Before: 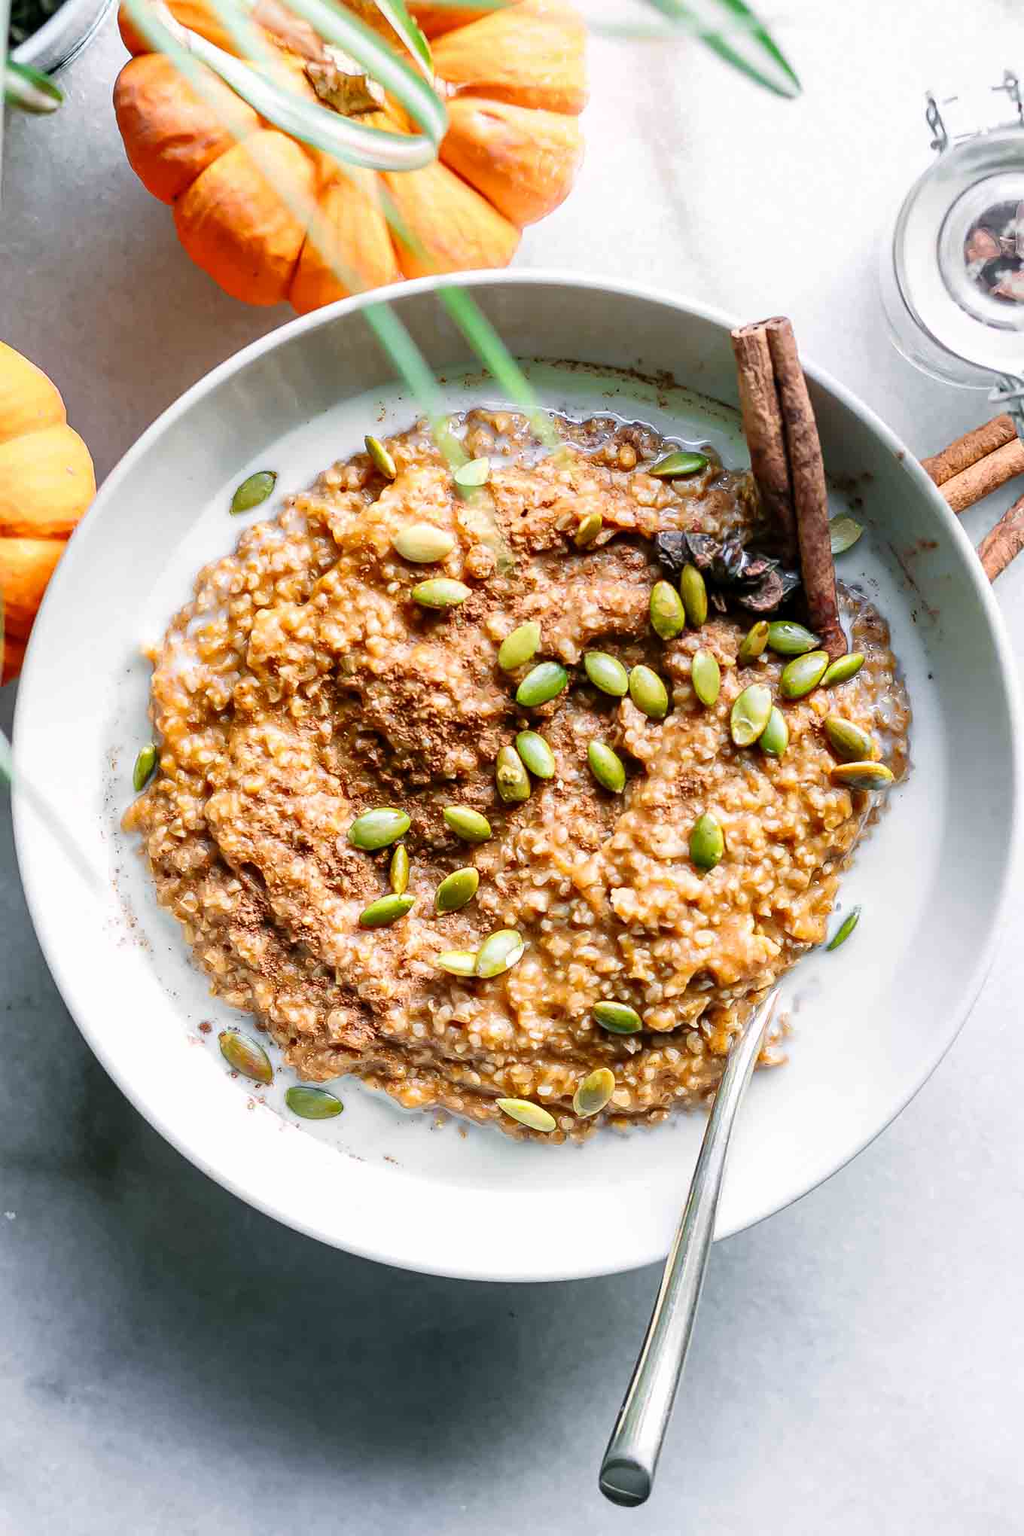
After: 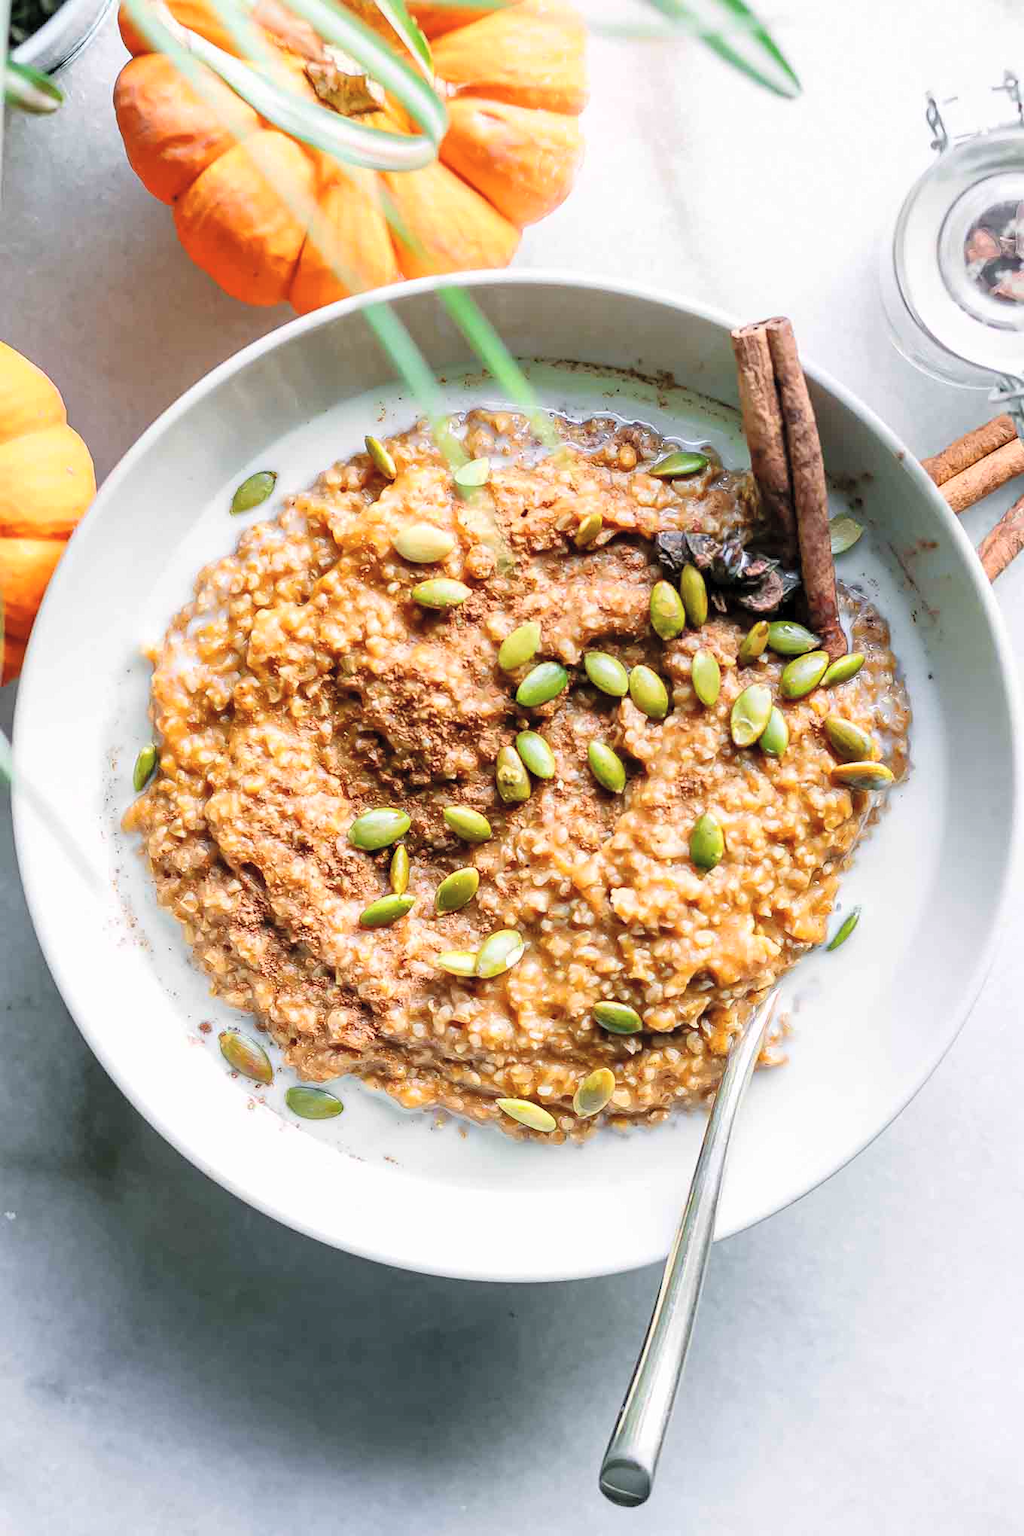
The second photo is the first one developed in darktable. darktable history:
contrast brightness saturation: brightness 0.141
